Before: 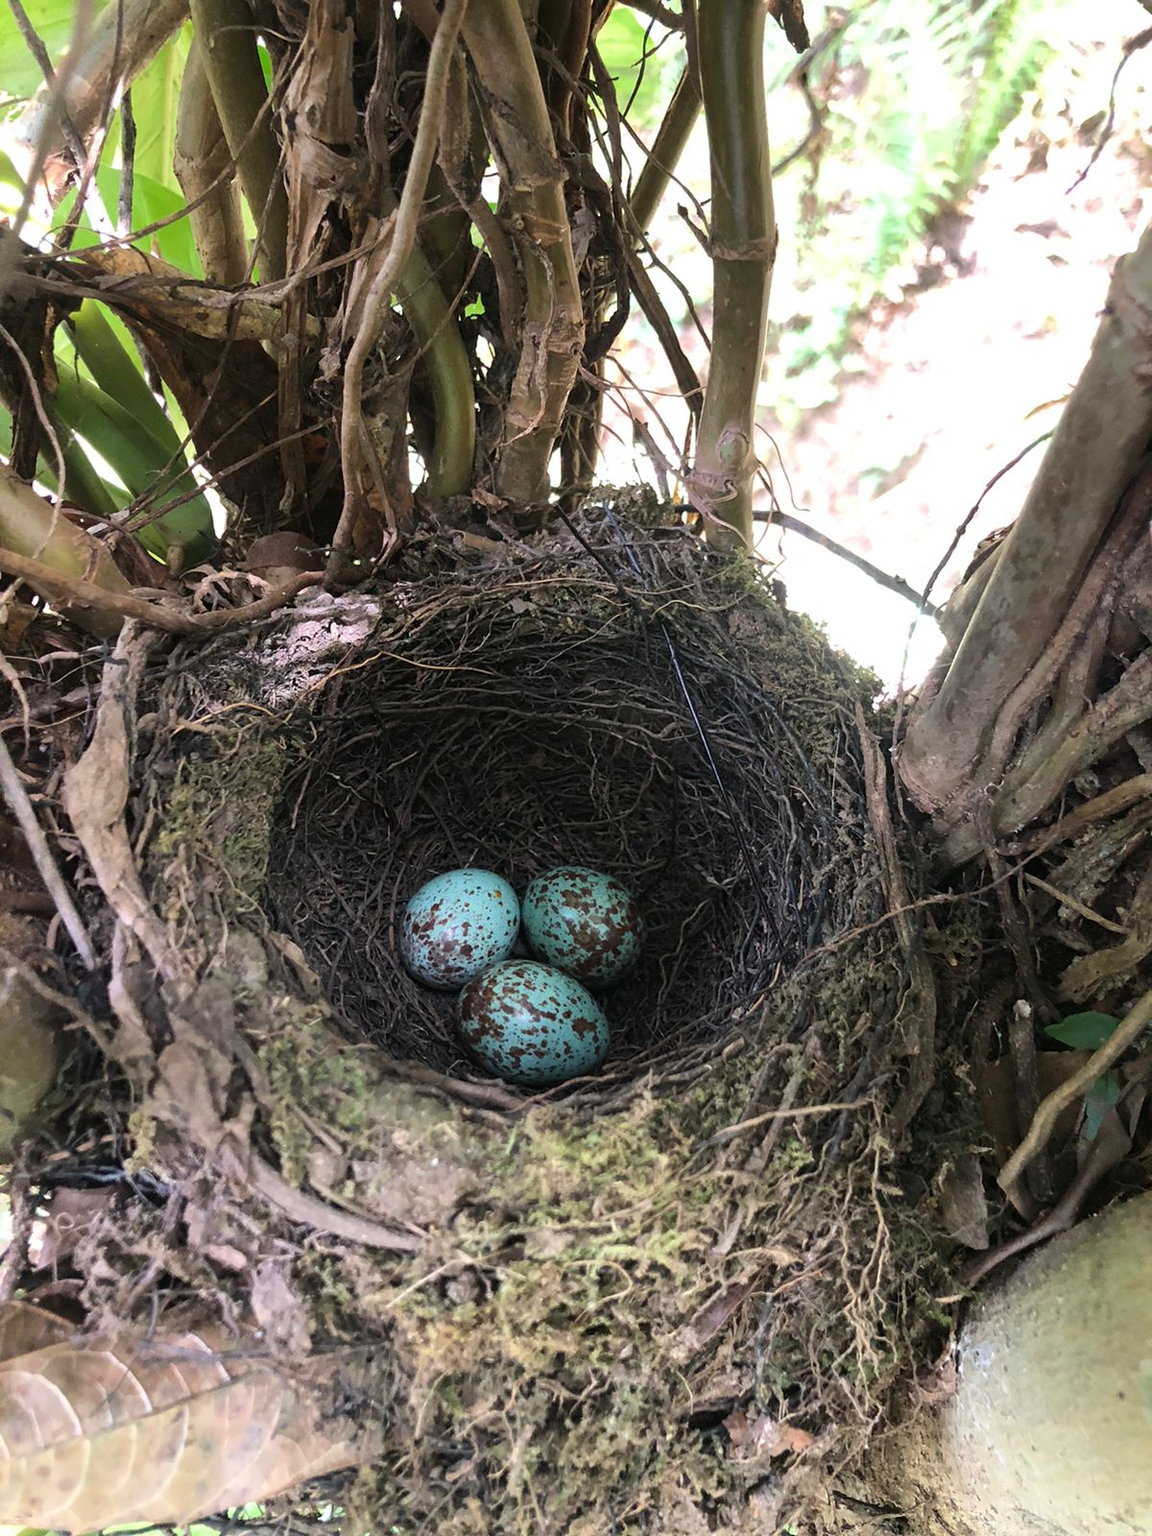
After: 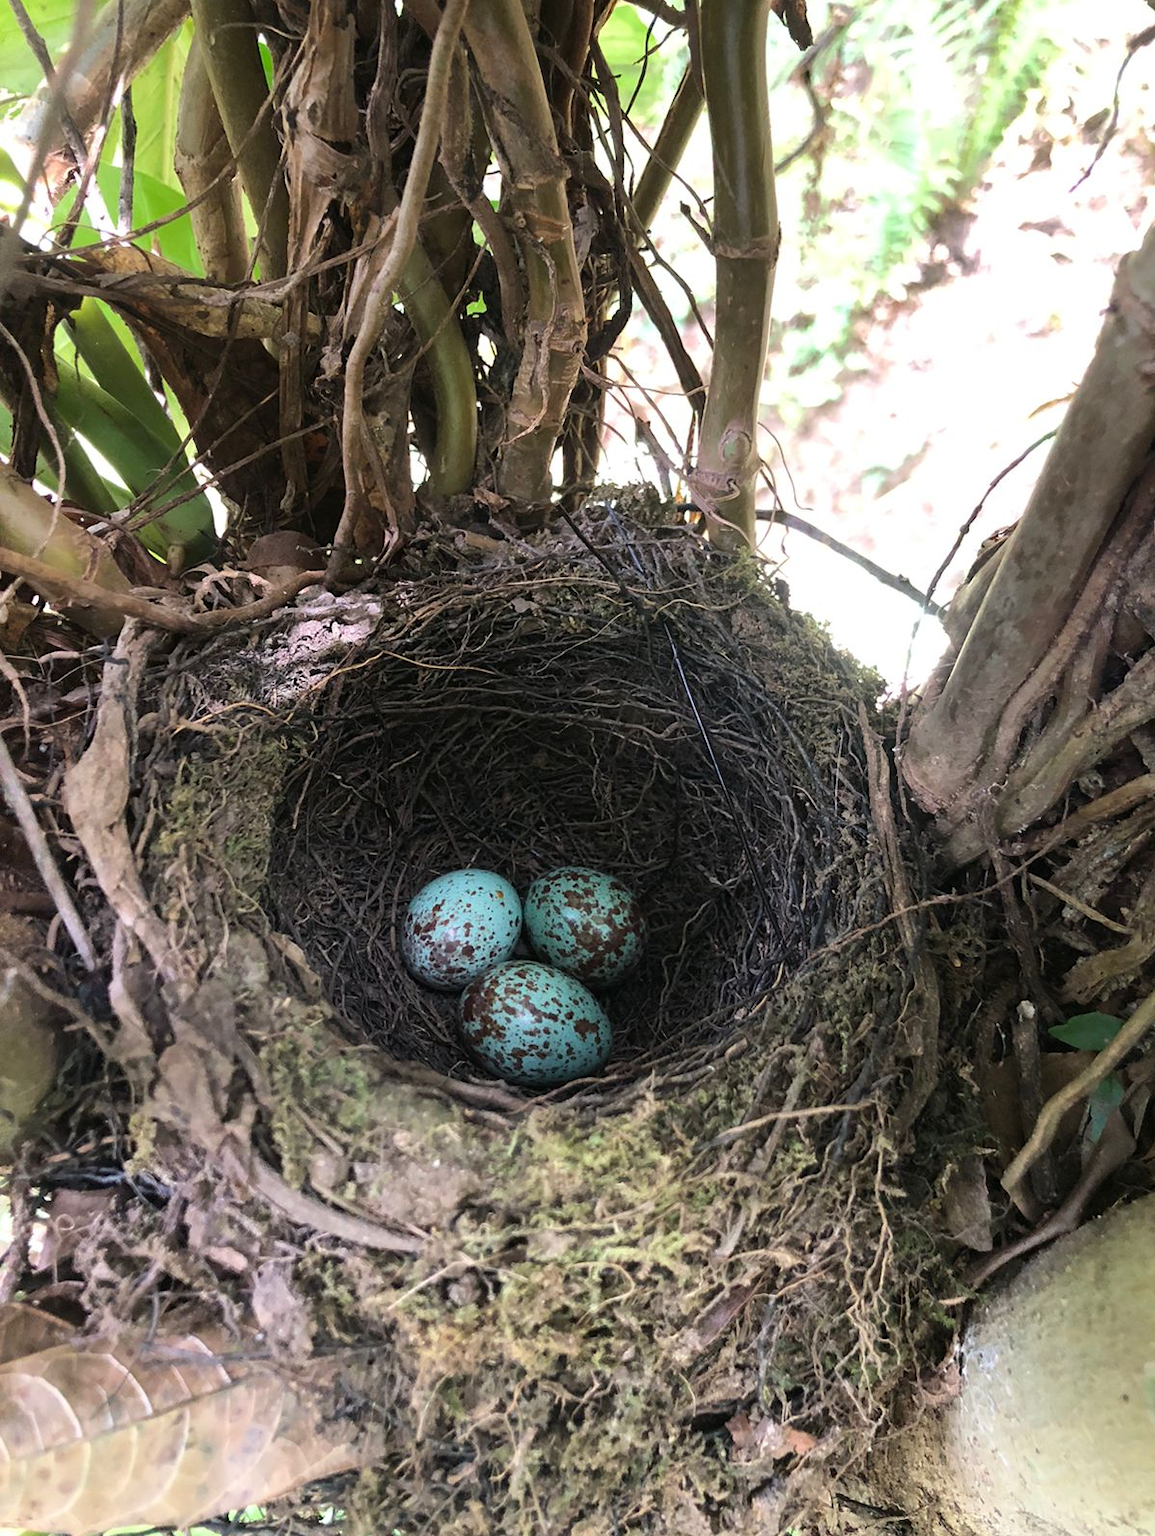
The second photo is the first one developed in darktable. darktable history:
crop: top 0.221%, bottom 0.145%
